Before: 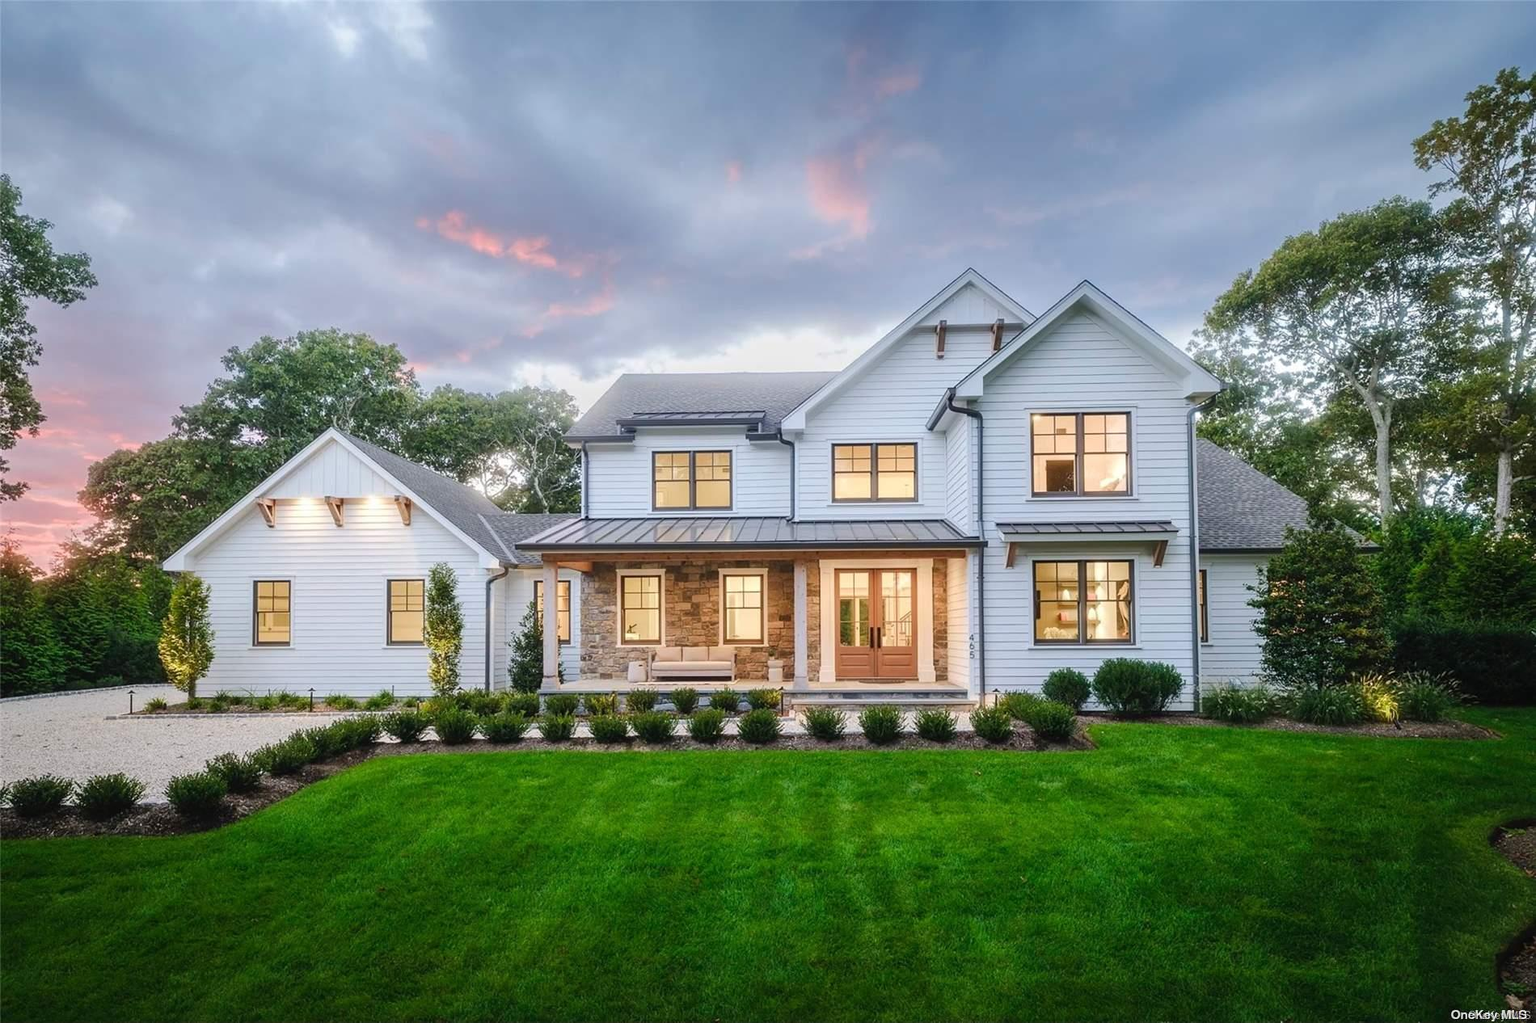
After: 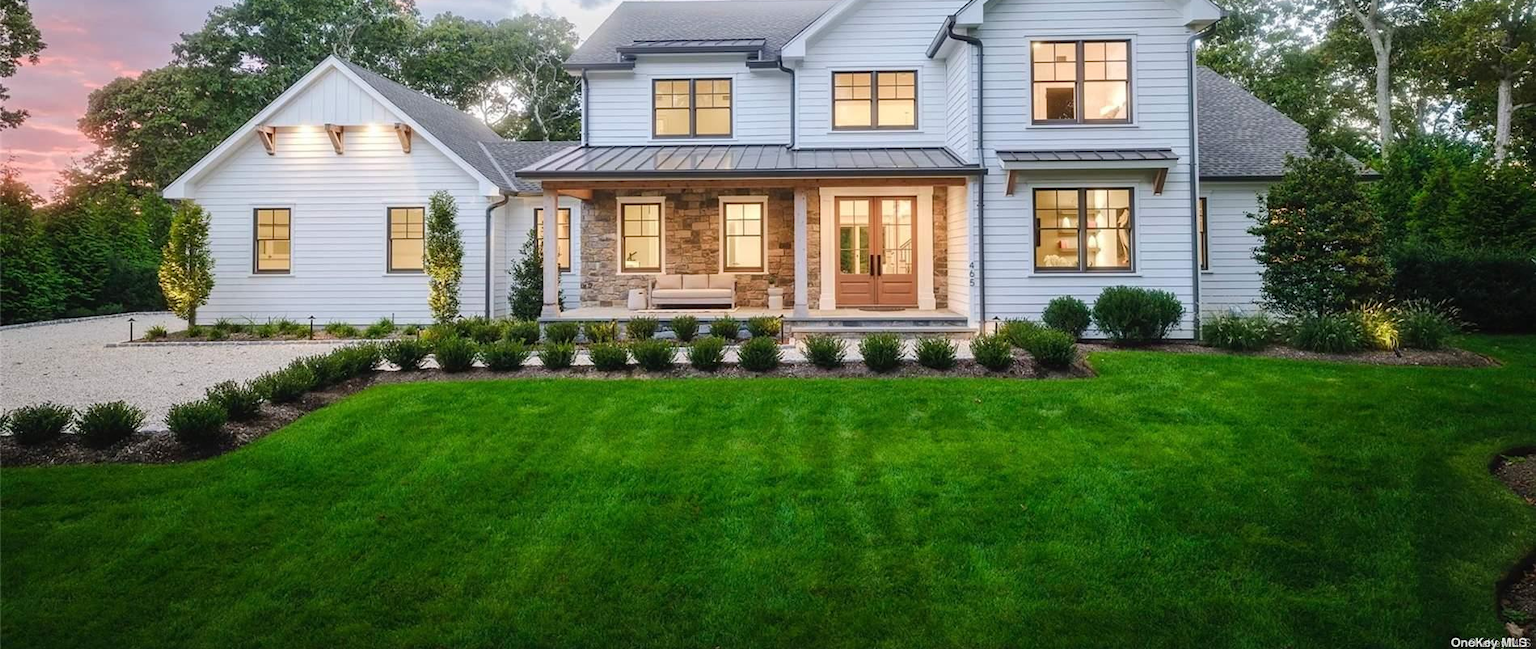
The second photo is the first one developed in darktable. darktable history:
crop and rotate: top 36.435%
rotate and perspective: automatic cropping original format, crop left 0, crop top 0
